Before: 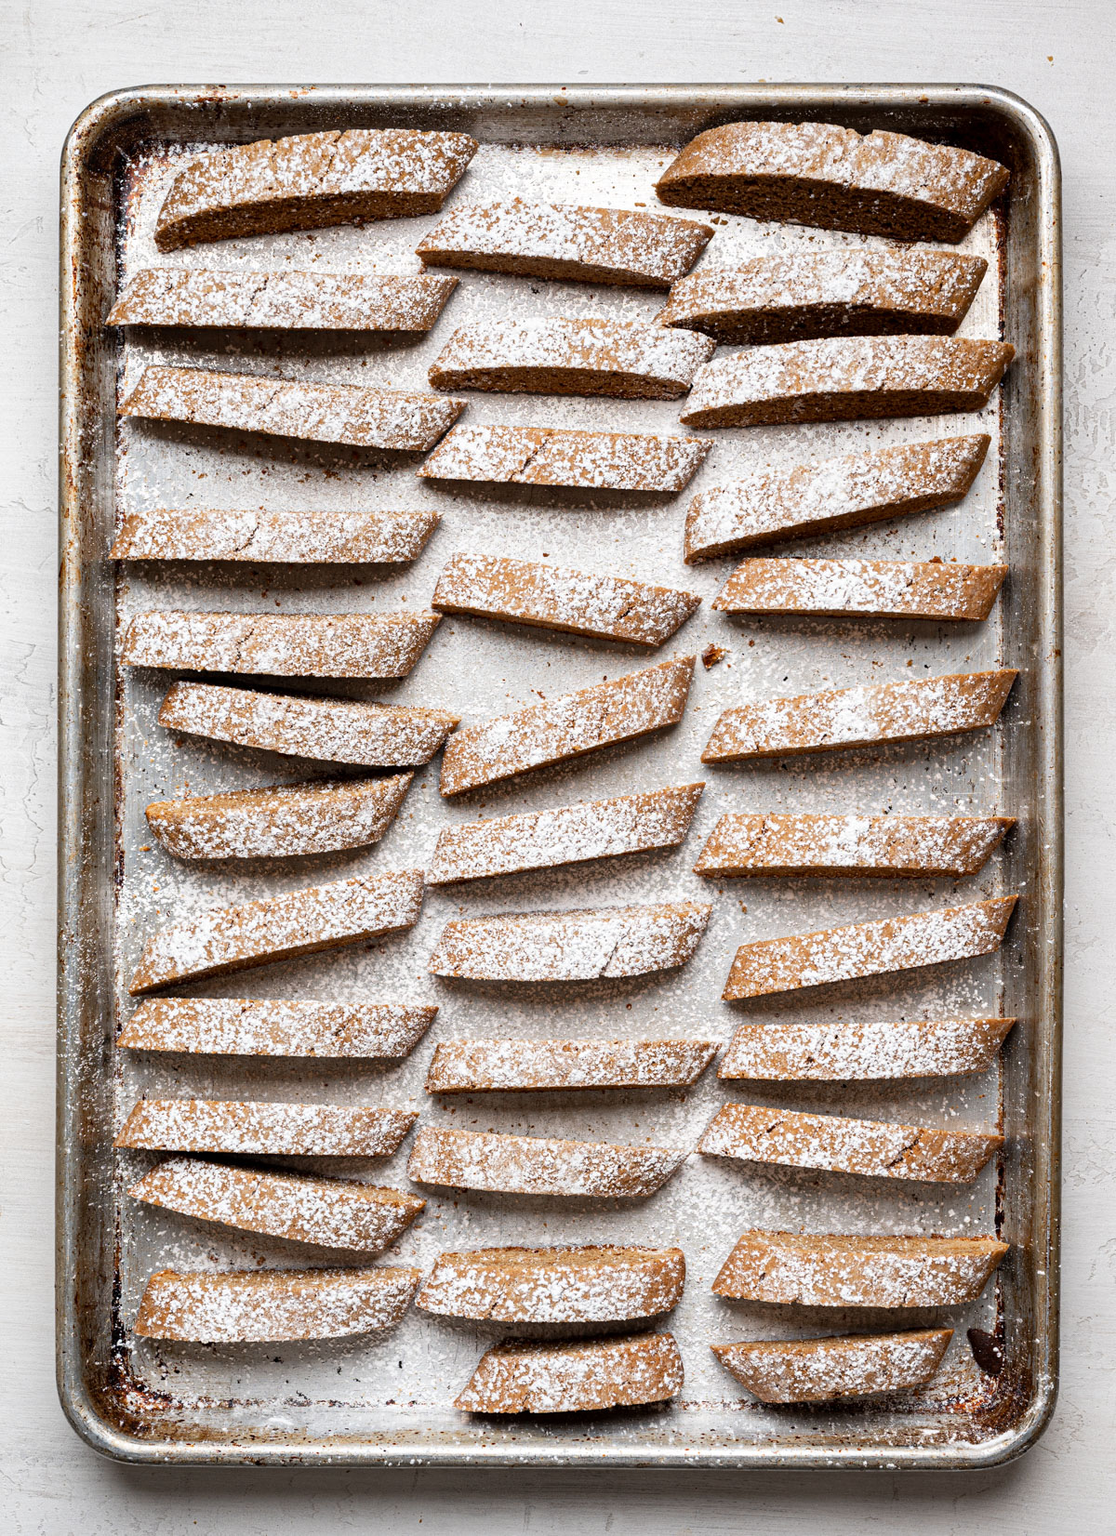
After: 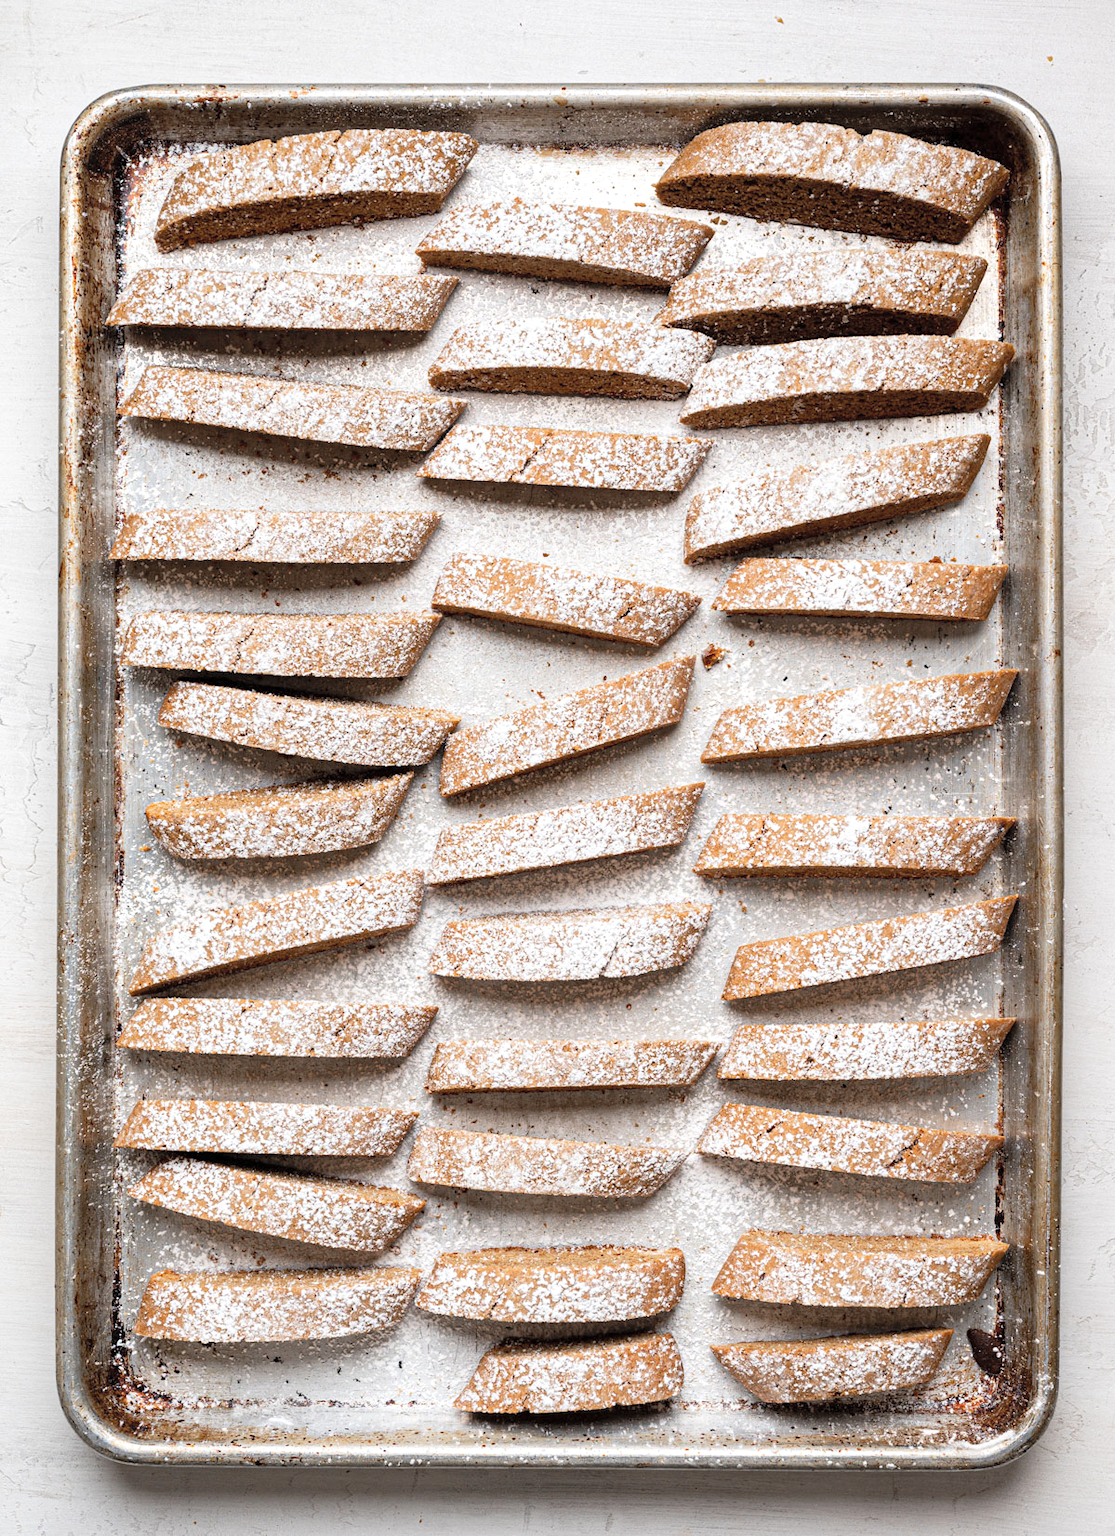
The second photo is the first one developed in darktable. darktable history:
exposure: exposure 0.081 EV, compensate highlight preservation false
contrast brightness saturation: brightness 0.13
